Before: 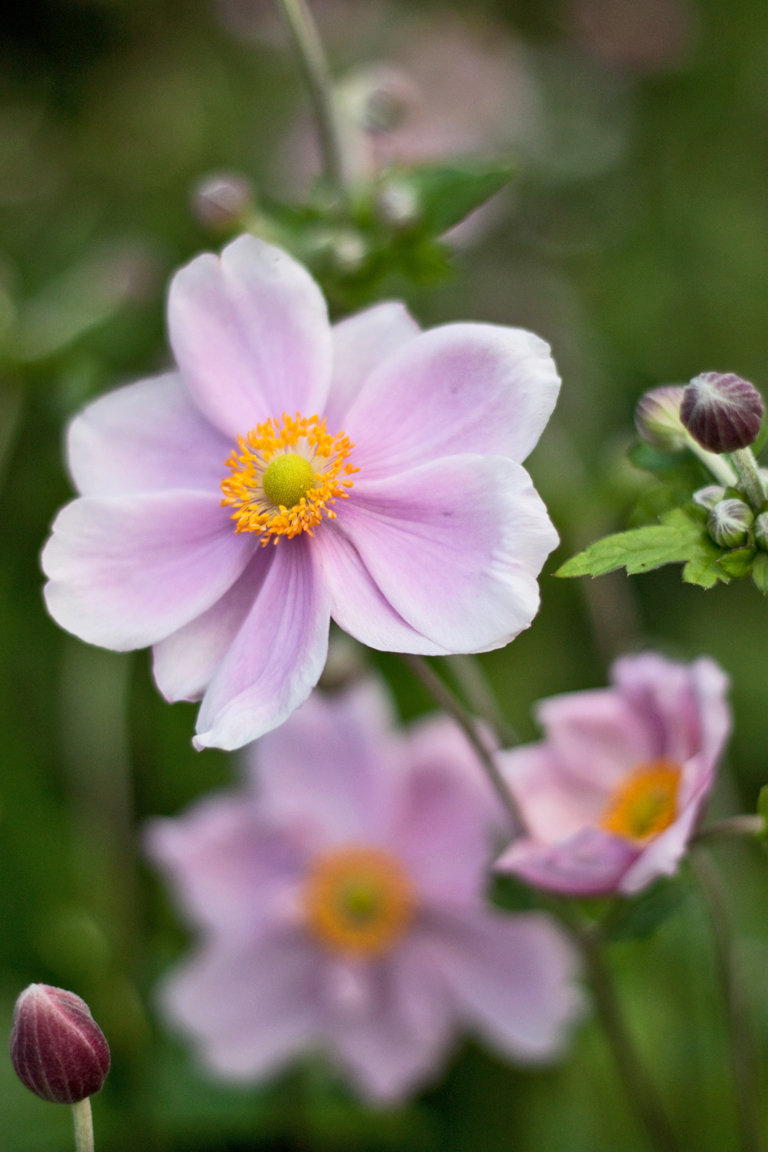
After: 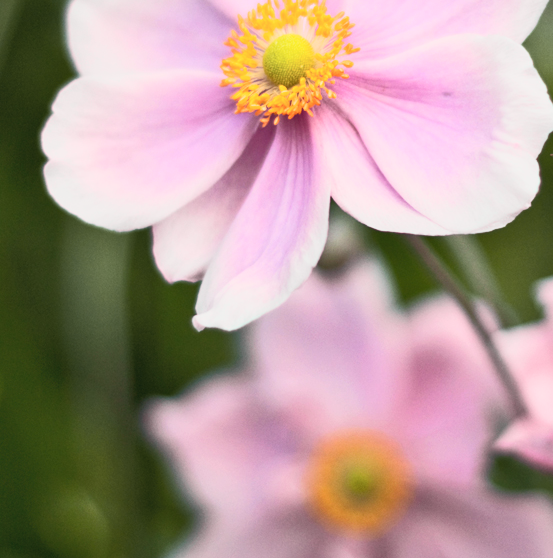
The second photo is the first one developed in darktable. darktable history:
crop: top 36.498%, right 27.964%, bottom 14.995%
tone curve: curves: ch0 [(0, 0.026) (0.172, 0.194) (0.398, 0.437) (0.469, 0.544) (0.612, 0.741) (0.845, 0.926) (1, 0.968)]; ch1 [(0, 0) (0.437, 0.453) (0.472, 0.467) (0.502, 0.502) (0.531, 0.537) (0.574, 0.583) (0.617, 0.64) (0.699, 0.749) (0.859, 0.919) (1, 1)]; ch2 [(0, 0) (0.33, 0.301) (0.421, 0.443) (0.476, 0.502) (0.511, 0.504) (0.553, 0.55) (0.595, 0.586) (0.664, 0.664) (1, 1)], color space Lab, independent channels, preserve colors none
